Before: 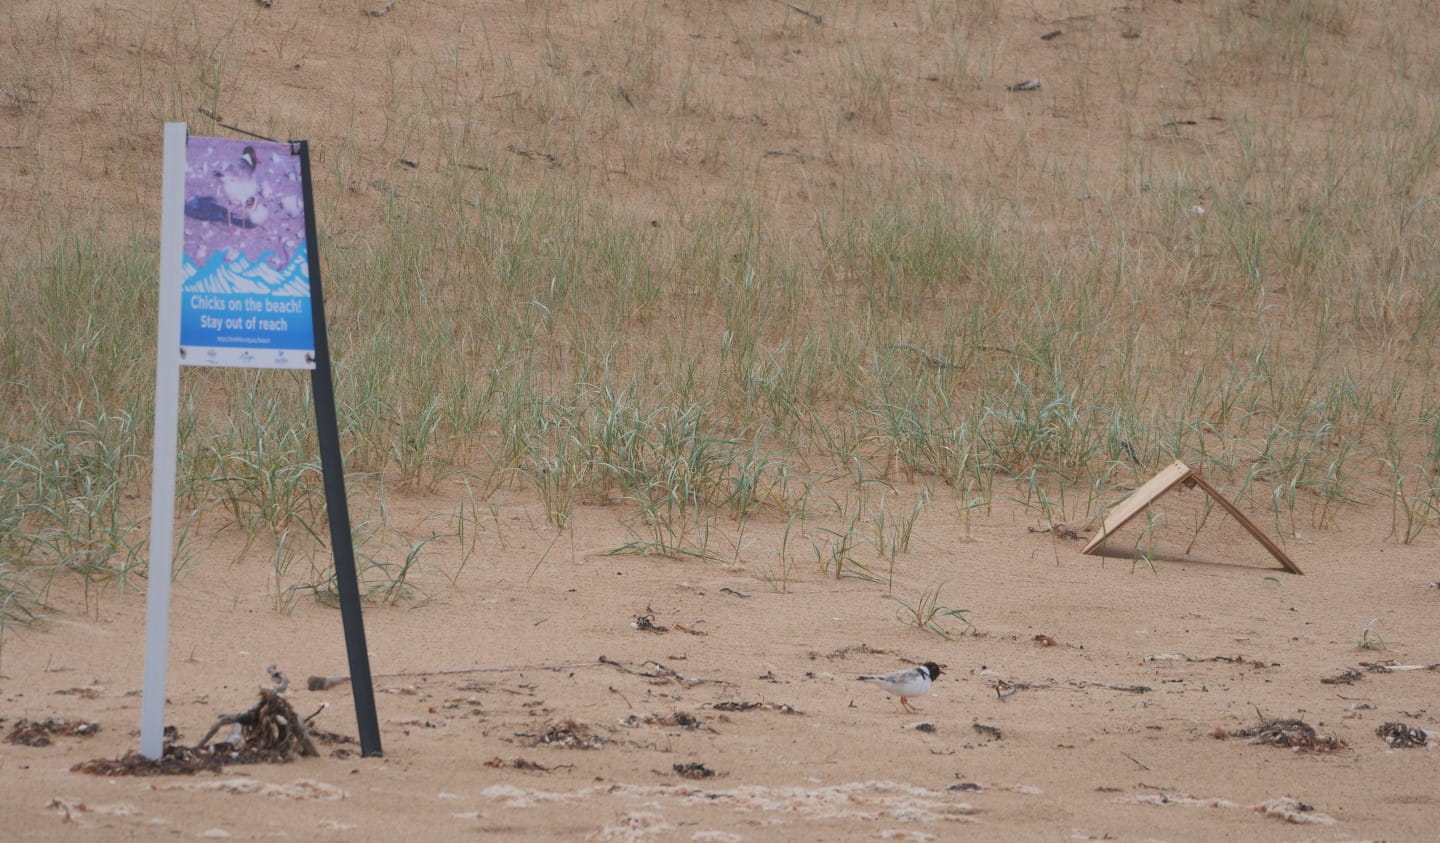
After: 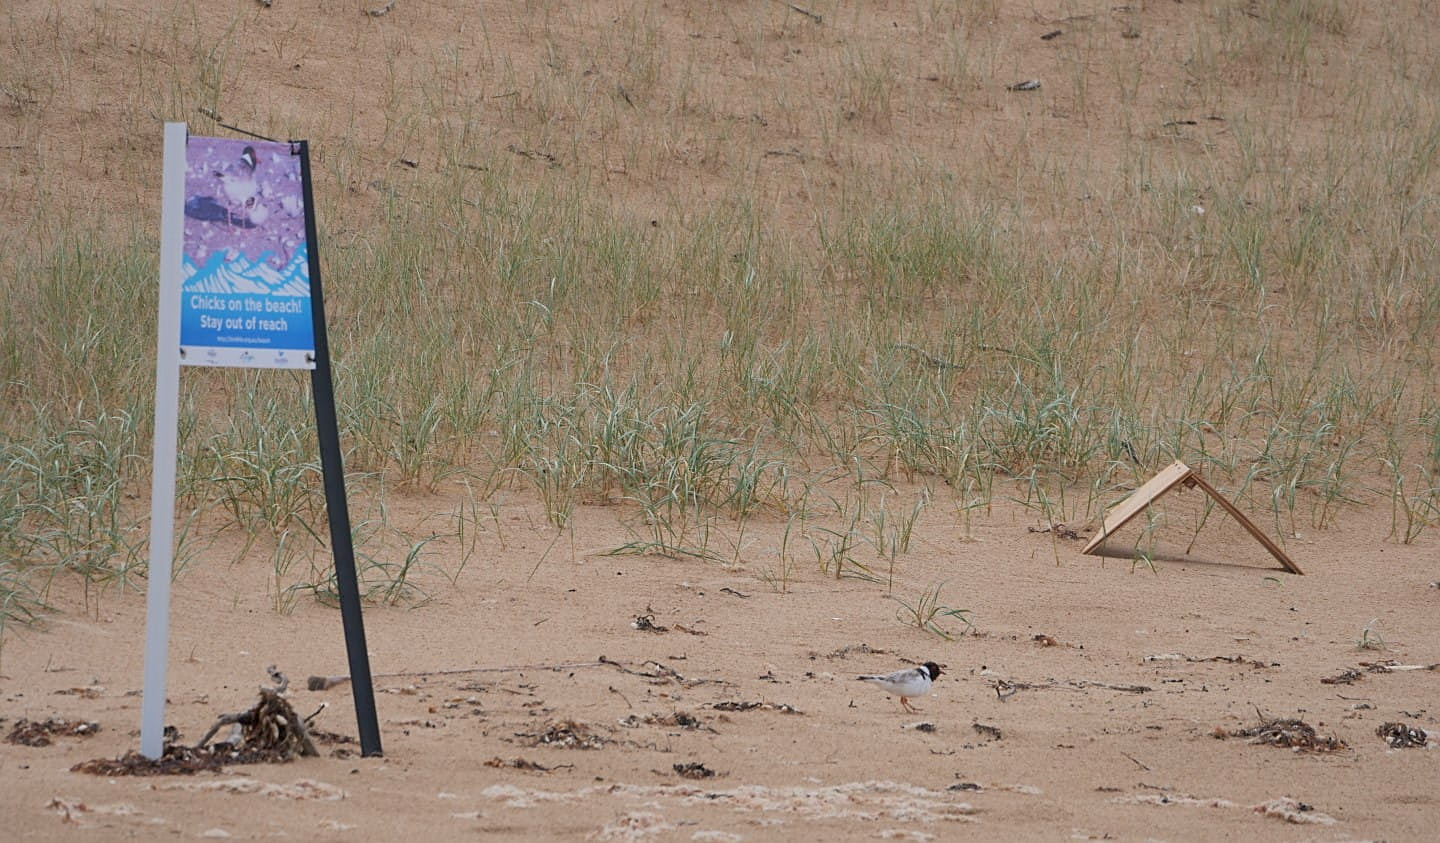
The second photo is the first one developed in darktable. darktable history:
exposure: black level correction 0.009, compensate highlight preservation false
sharpen: on, module defaults
